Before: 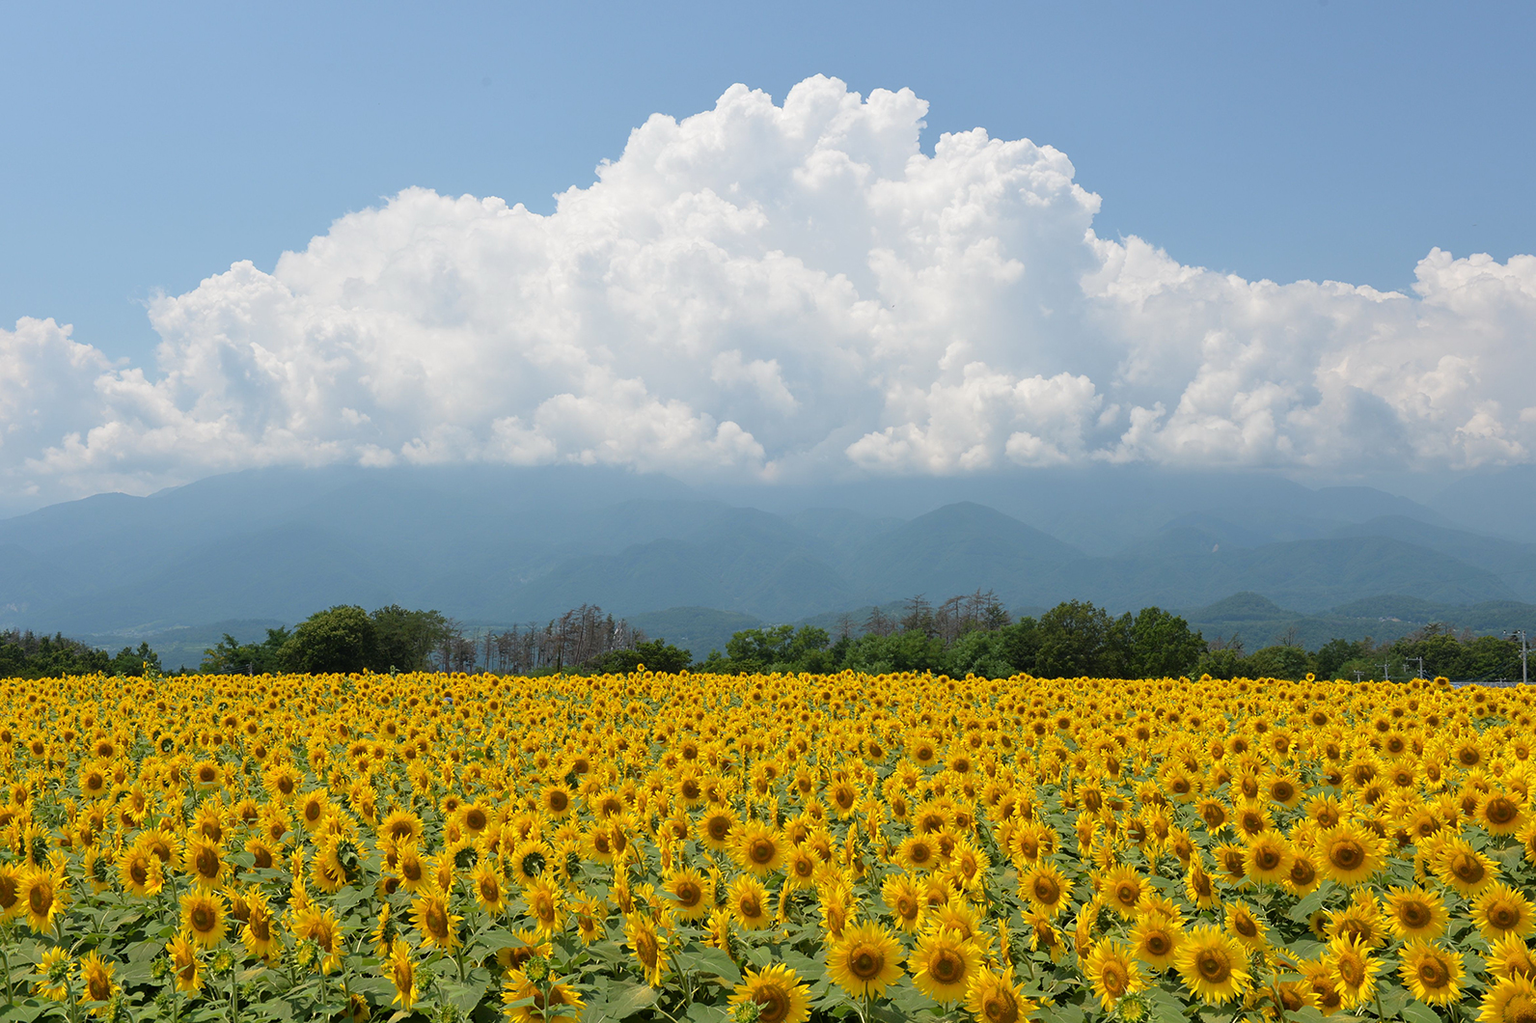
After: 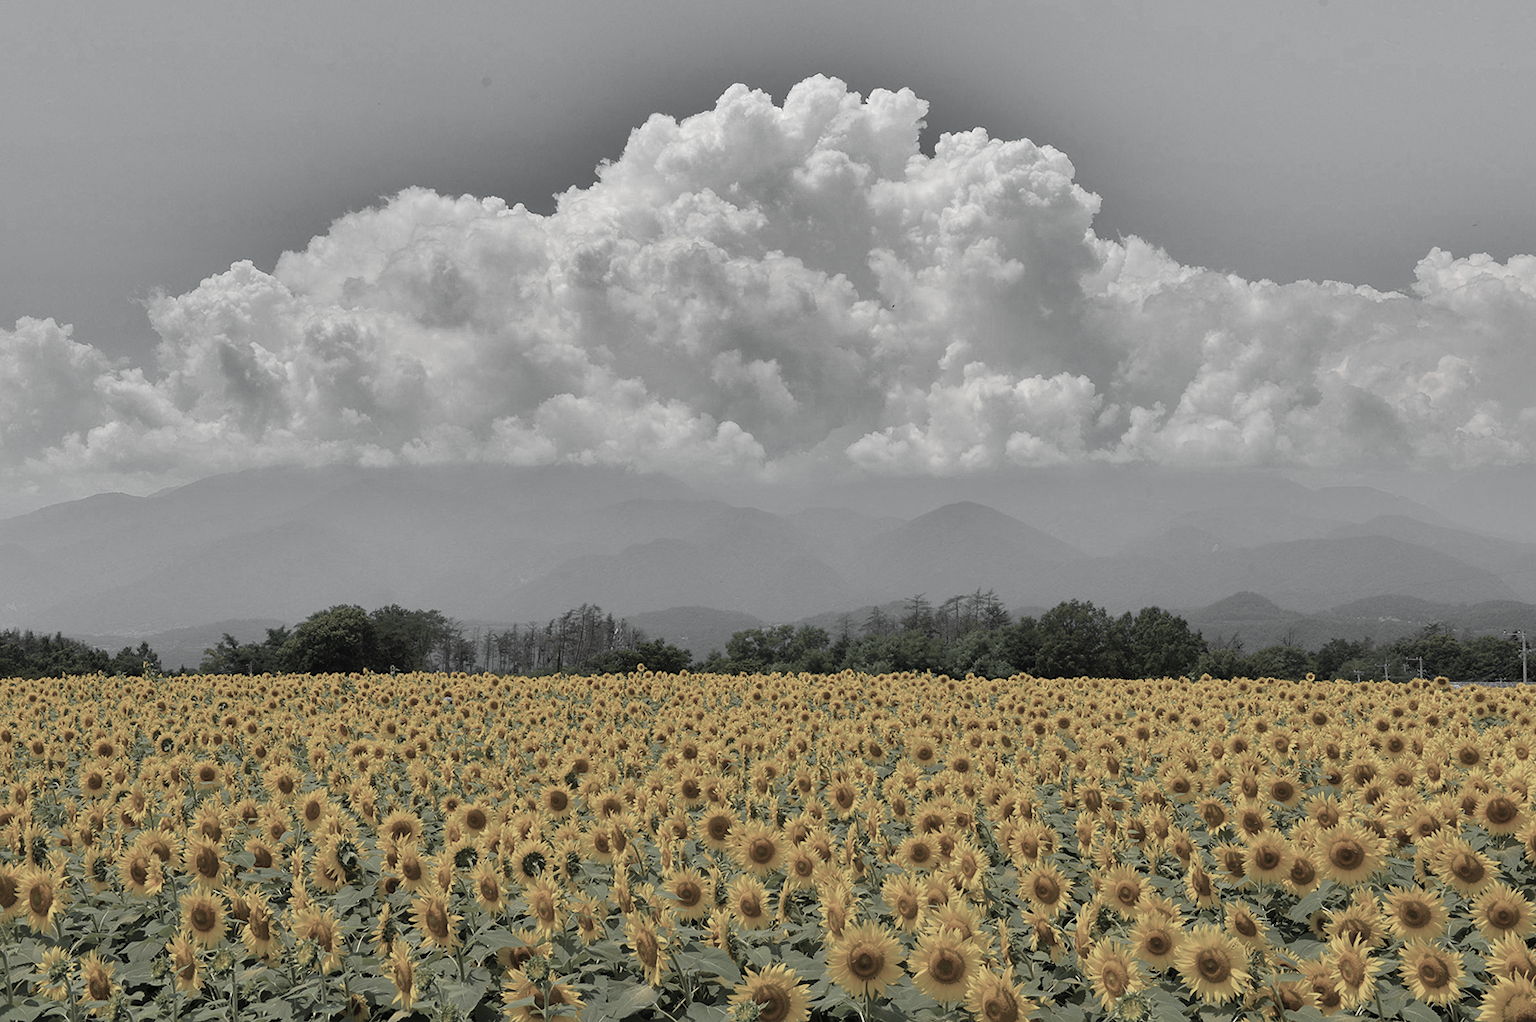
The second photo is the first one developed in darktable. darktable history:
color zones: curves: ch0 [(0, 0.613) (0.01, 0.613) (0.245, 0.448) (0.498, 0.529) (0.642, 0.665) (0.879, 0.777) (0.99, 0.613)]; ch1 [(0, 0.035) (0.121, 0.189) (0.259, 0.197) (0.415, 0.061) (0.589, 0.022) (0.732, 0.022) (0.857, 0.026) (0.991, 0.053)]
shadows and highlights: shadows 20.74, highlights -82.76, soften with gaussian
